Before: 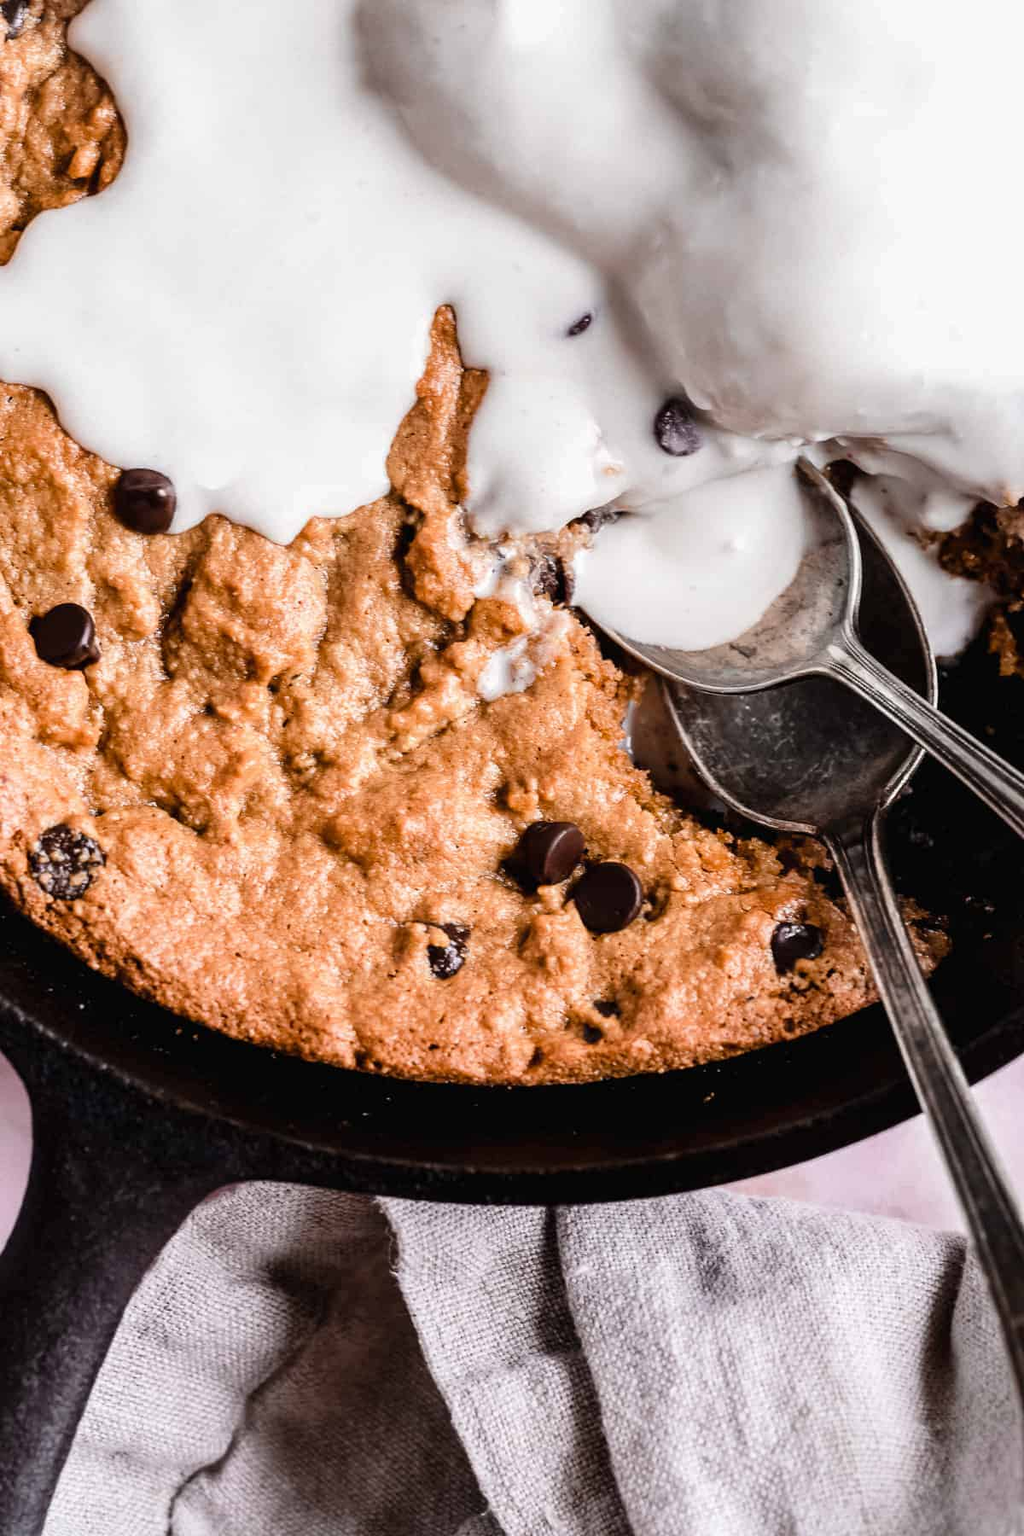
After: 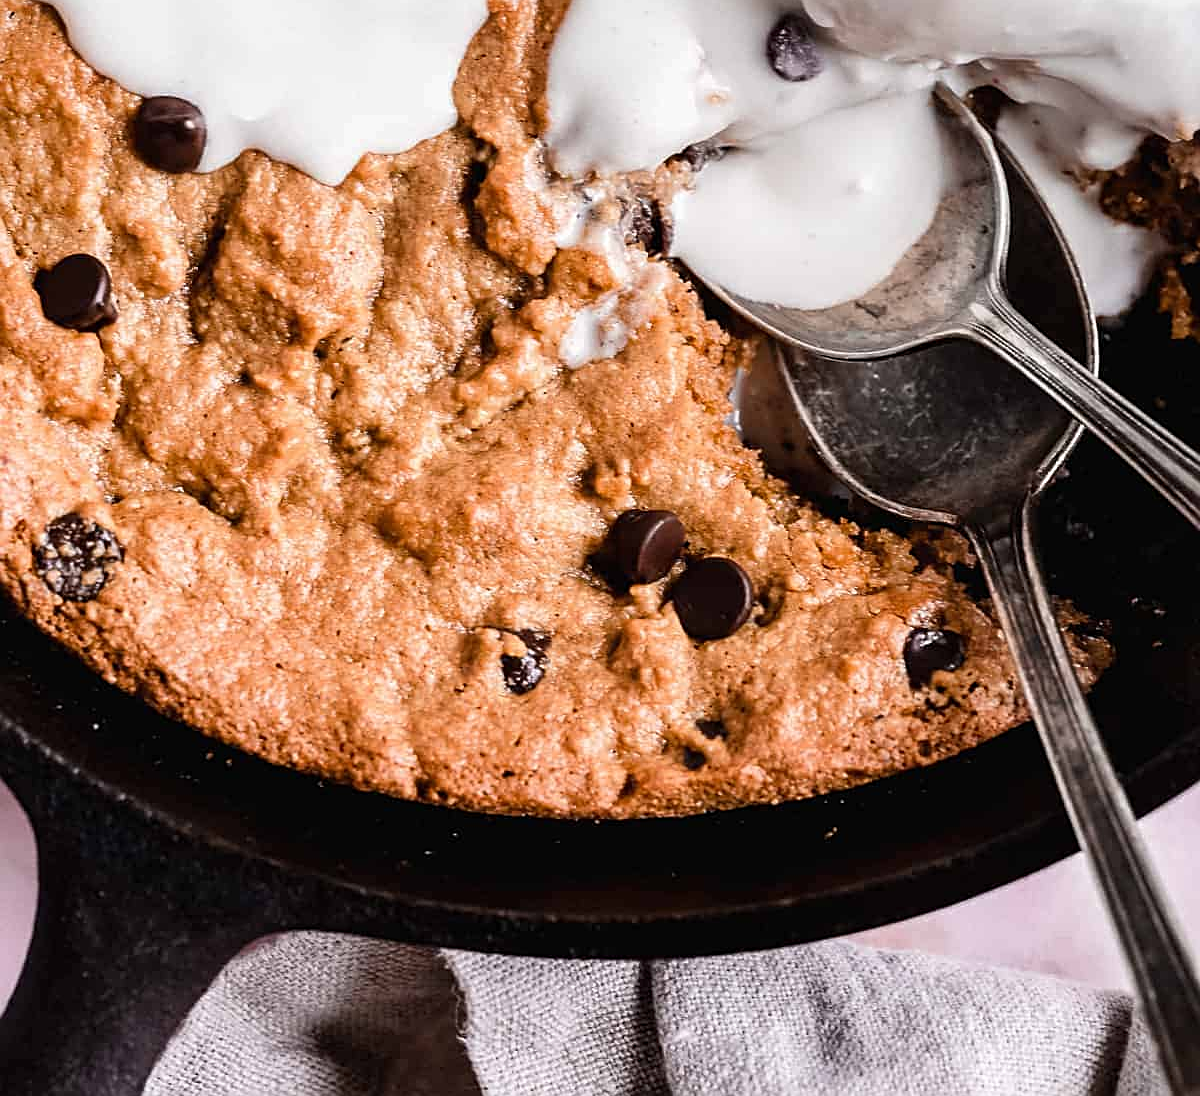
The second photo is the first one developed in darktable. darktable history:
crop and rotate: top 25.183%, bottom 13.926%
sharpen: on, module defaults
